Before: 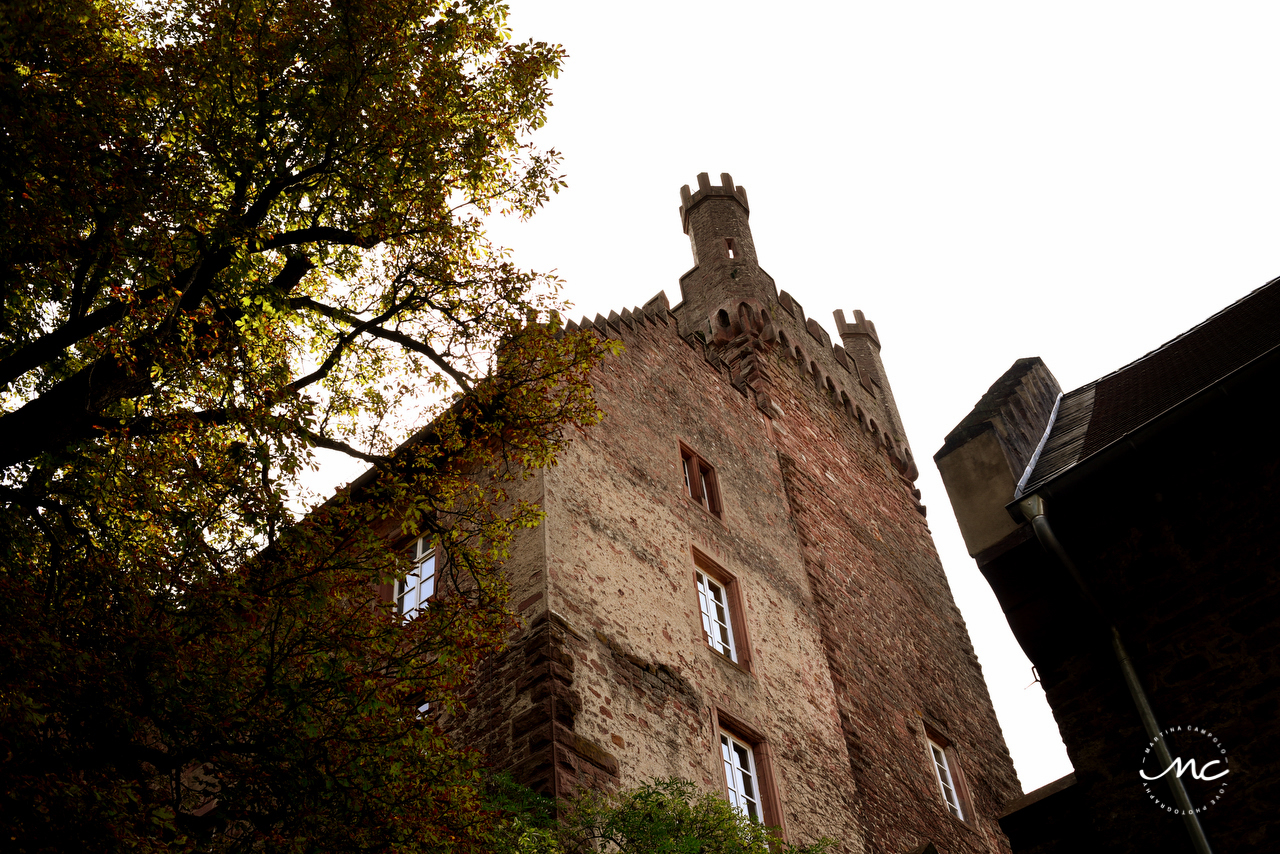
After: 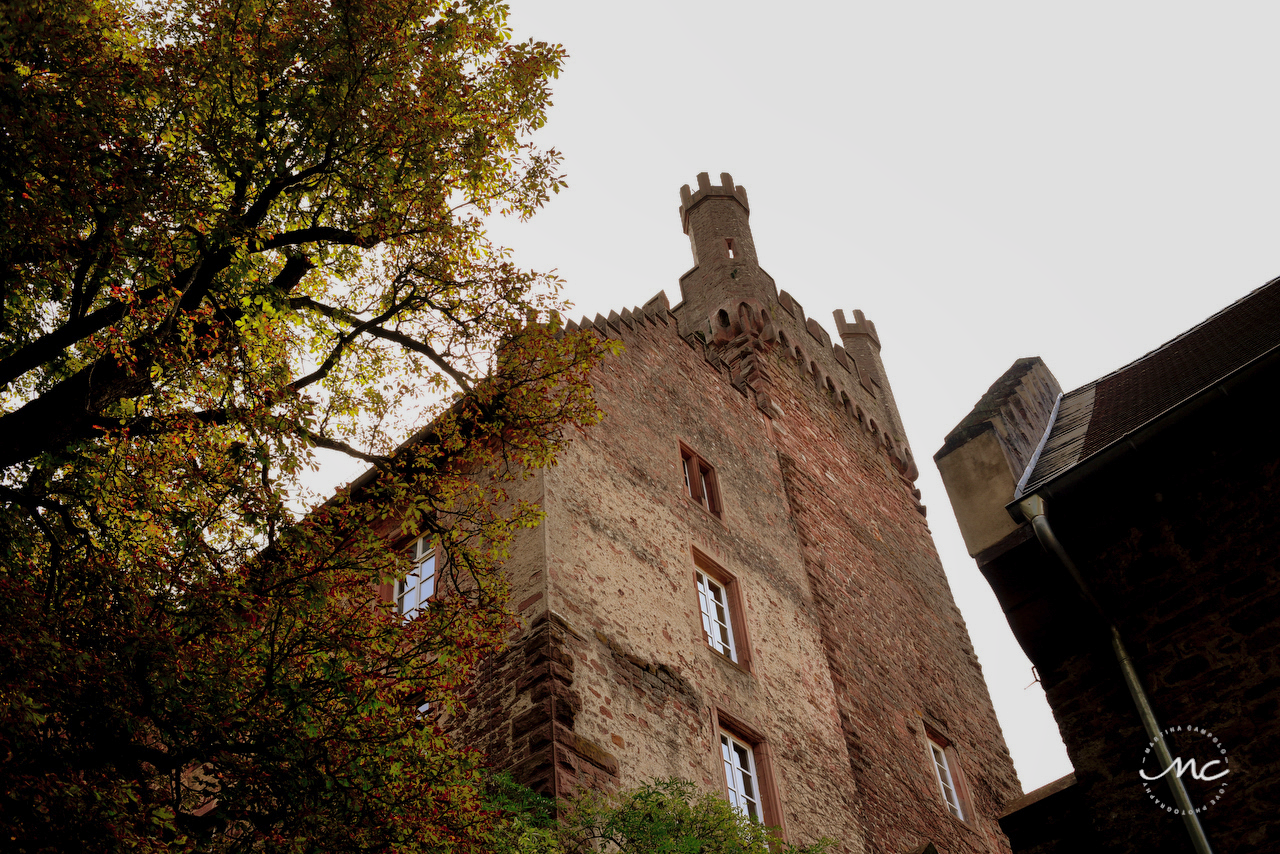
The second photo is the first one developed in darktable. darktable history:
shadows and highlights: shadows 58.65, highlights -60.04
exposure: exposure -0.151 EV, compensate highlight preservation false
